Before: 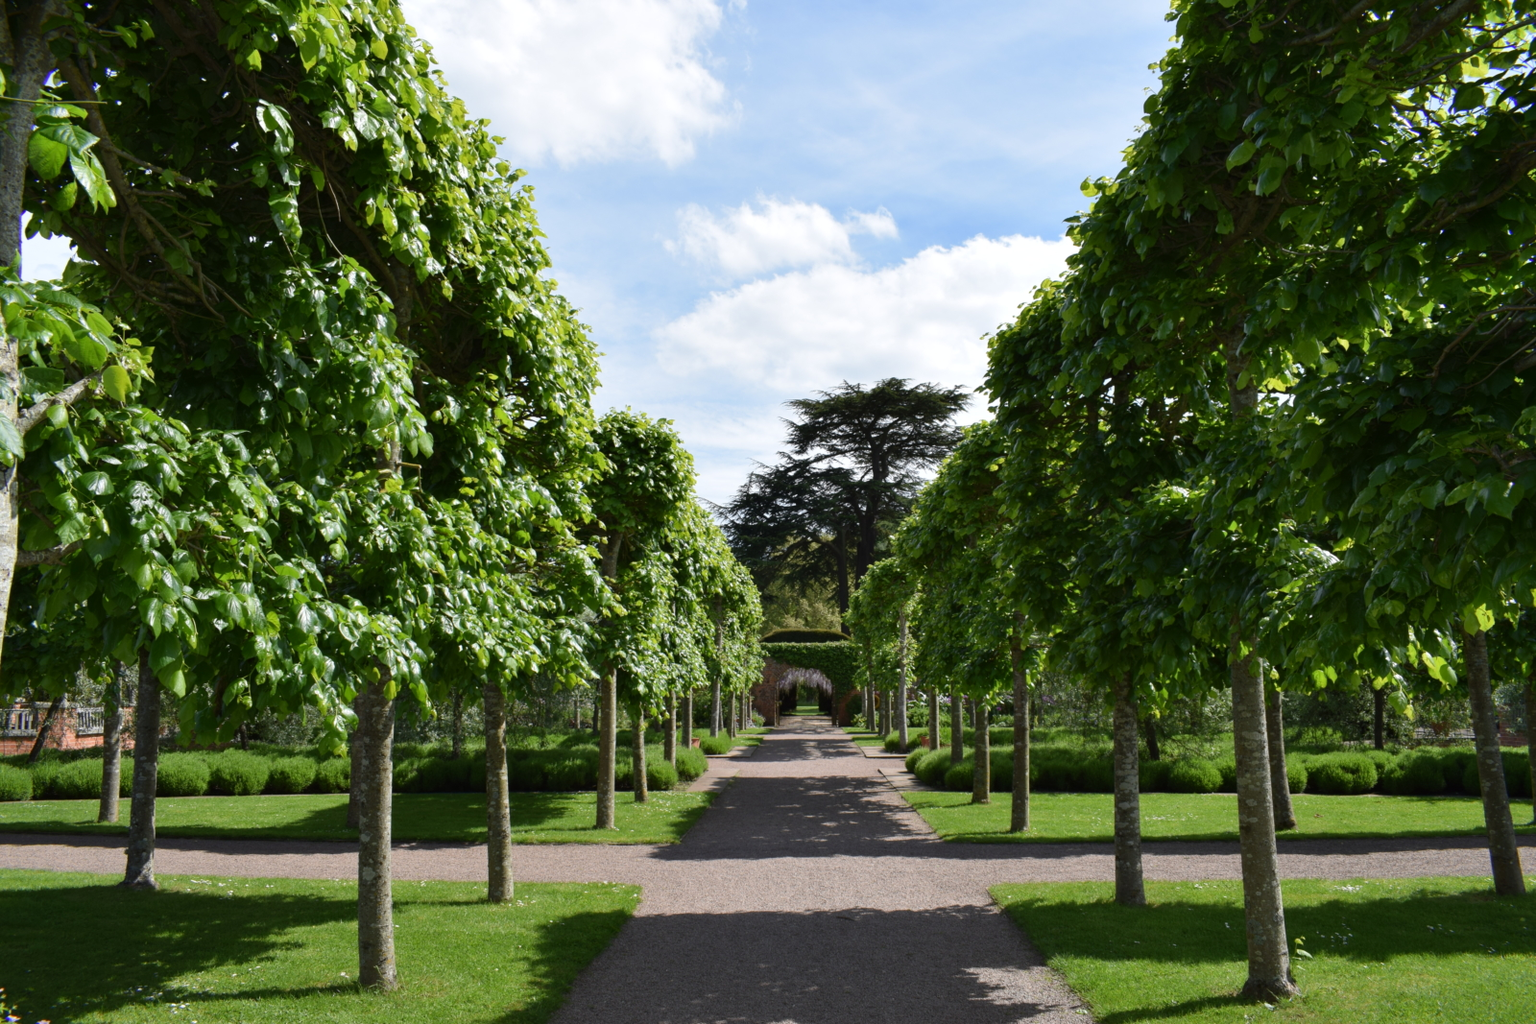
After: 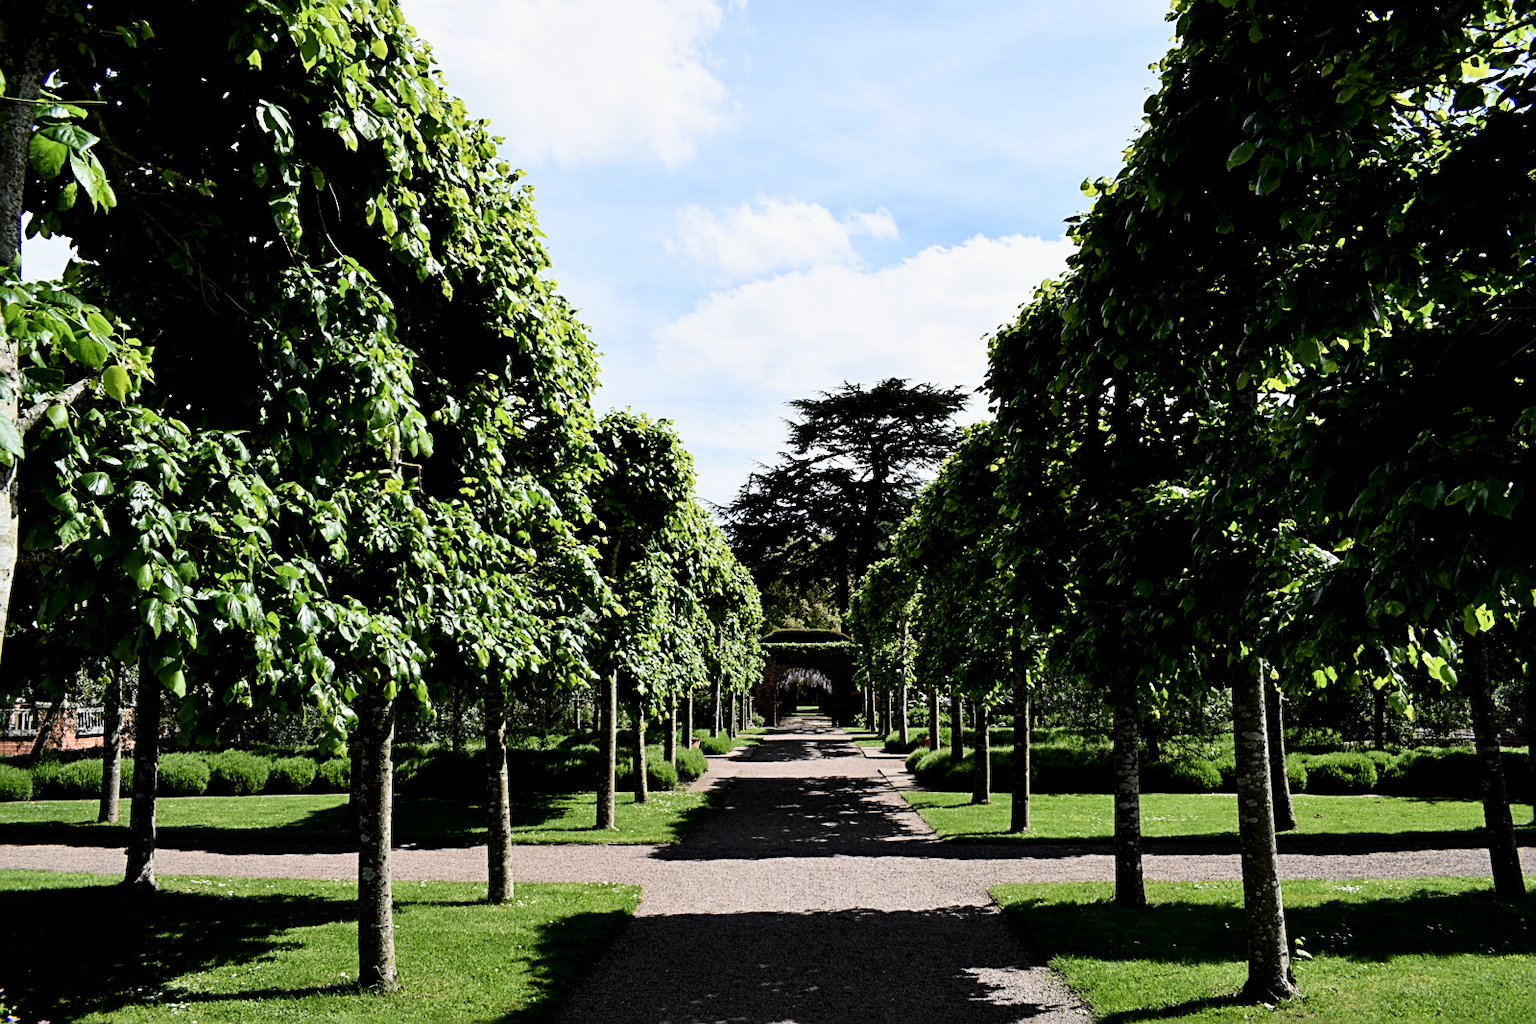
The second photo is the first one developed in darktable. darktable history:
filmic rgb: black relative exposure -3.92 EV, white relative exposure 3.14 EV, hardness 2.87
sharpen: radius 2.543, amount 0.636
rotate and perspective: automatic cropping original format, crop left 0, crop top 0
contrast brightness saturation: contrast 0.28
